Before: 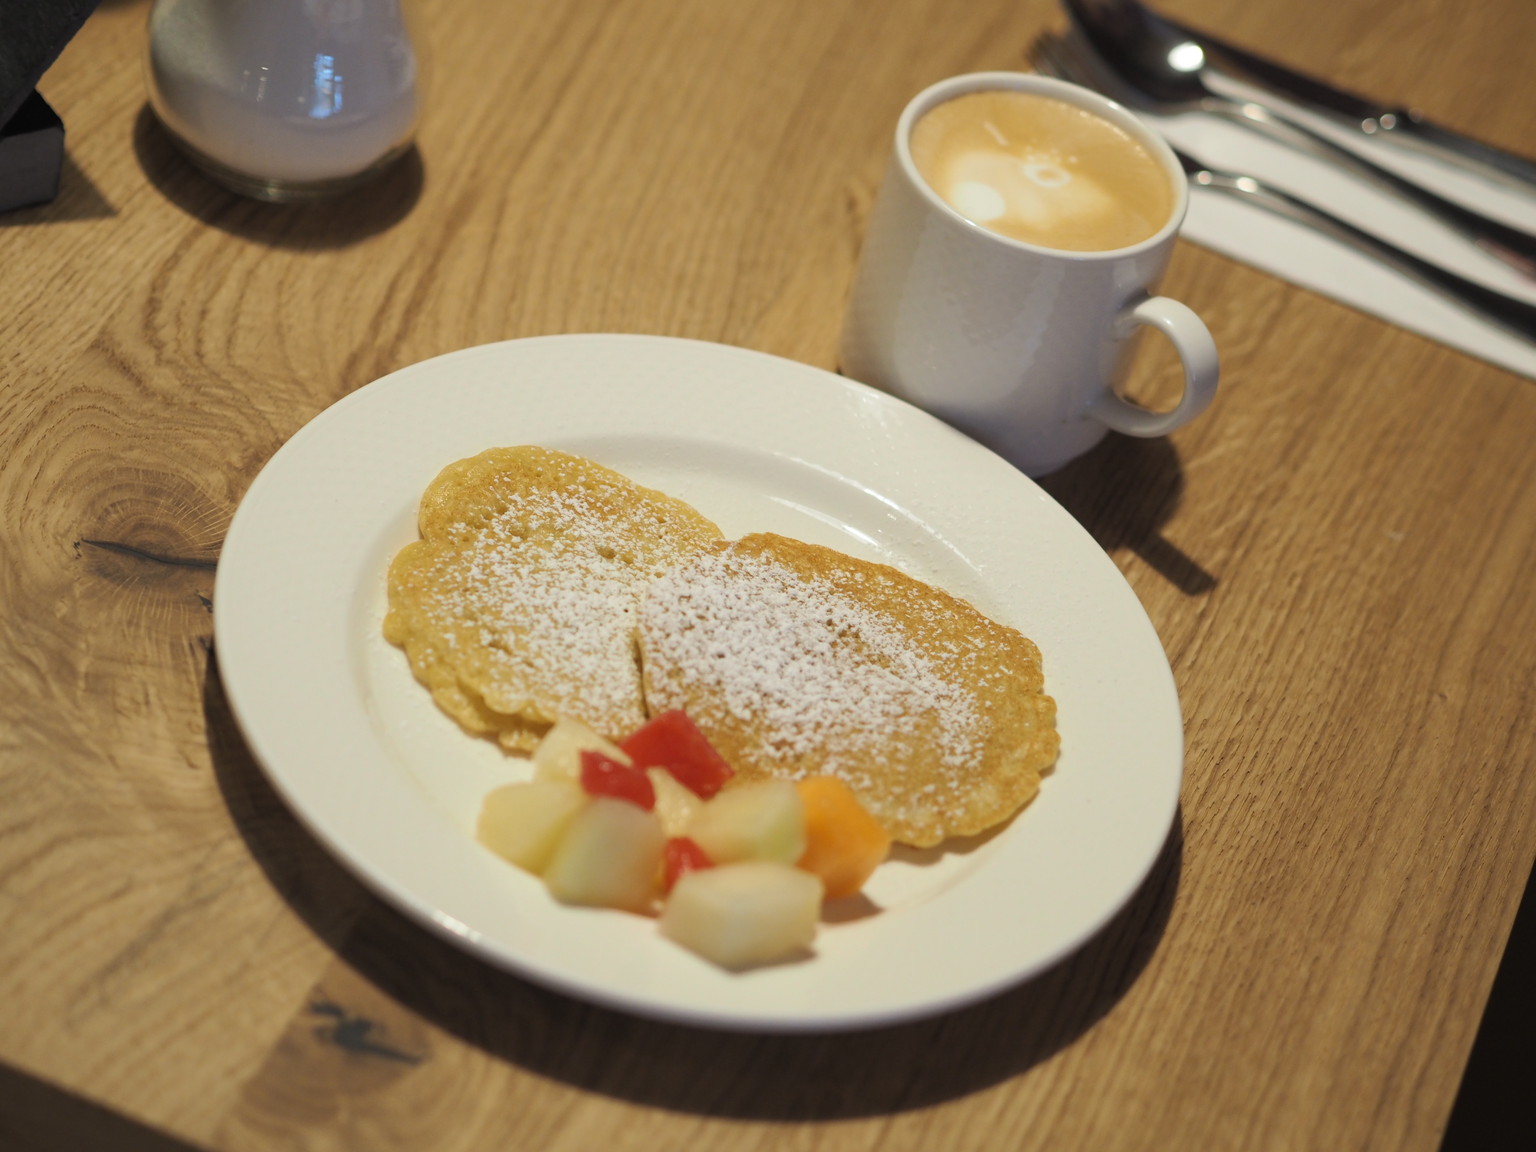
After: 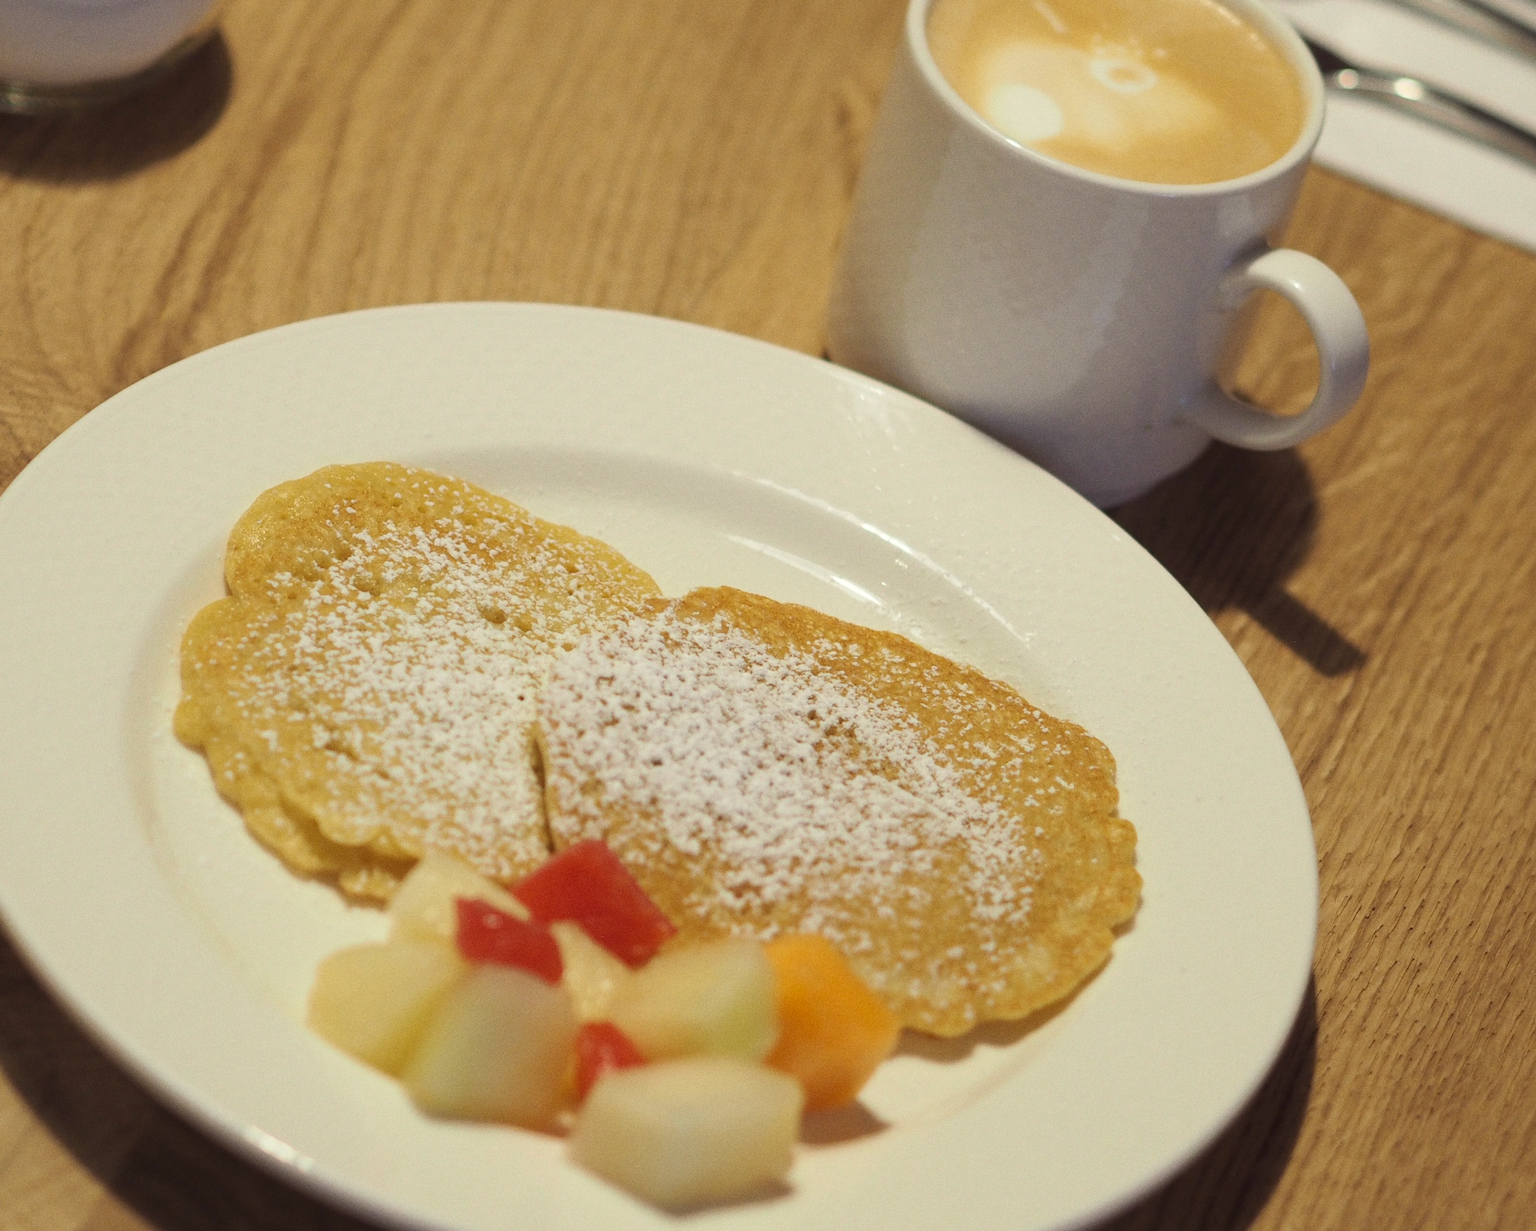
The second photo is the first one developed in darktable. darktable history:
grain: coarseness 0.09 ISO
color correction: highlights a* -0.95, highlights b* 4.5, shadows a* 3.55
crop and rotate: left 17.046%, top 10.659%, right 12.989%, bottom 14.553%
